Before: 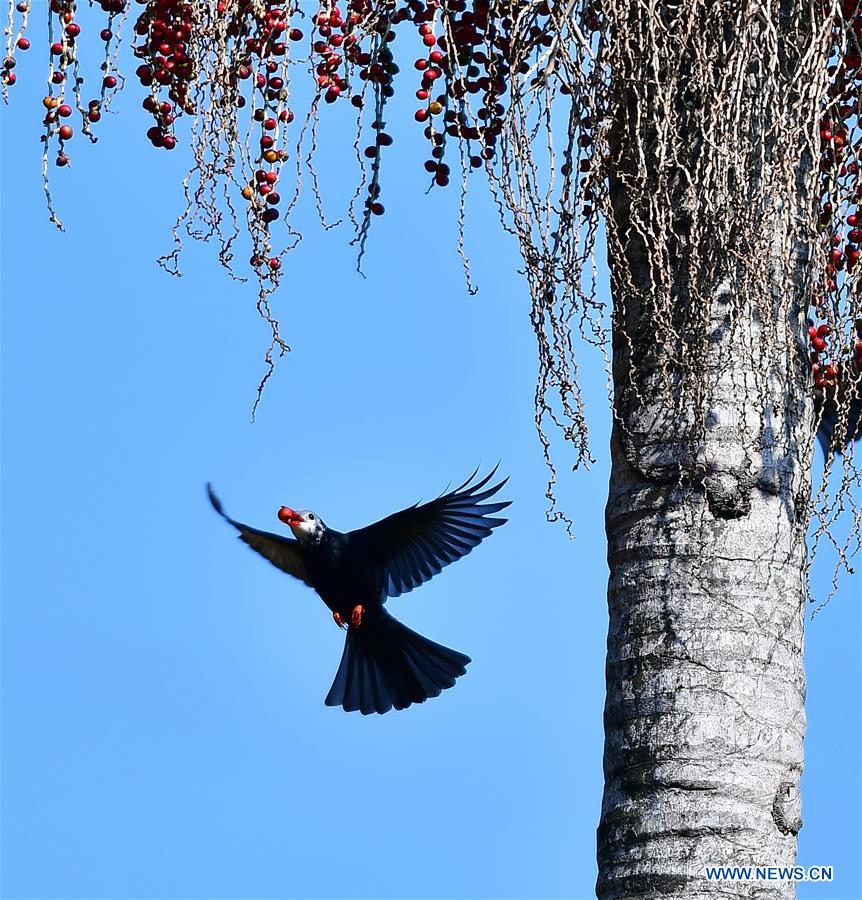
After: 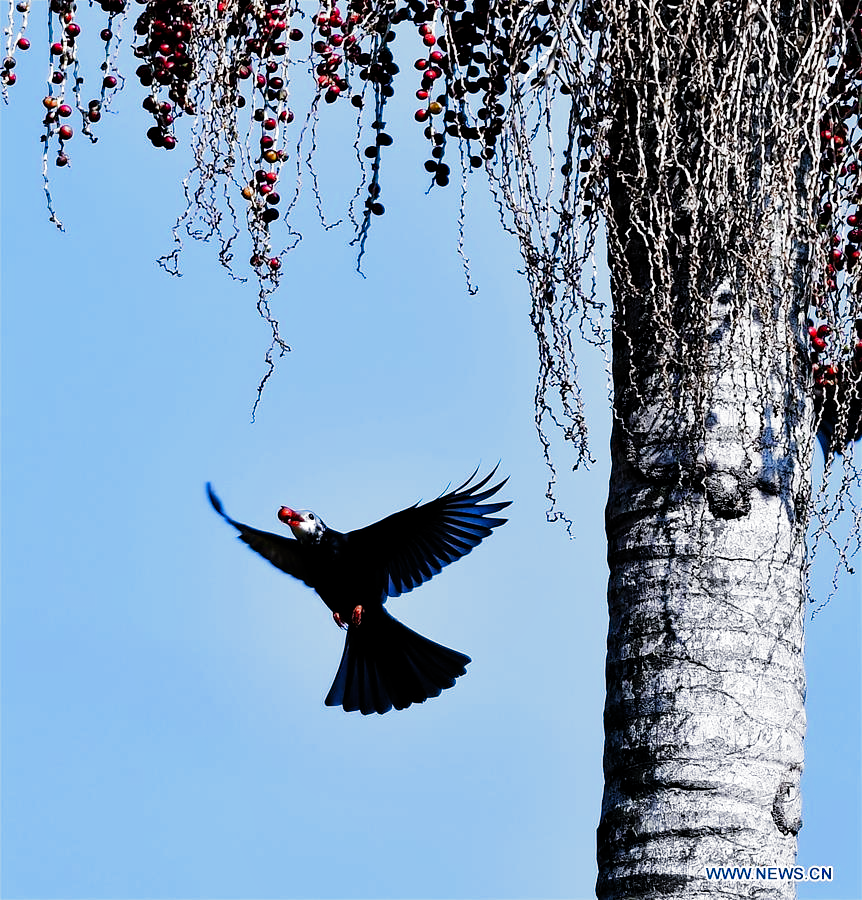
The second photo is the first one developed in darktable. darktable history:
filmic rgb: black relative exposure -6.43 EV, white relative exposure 2.43 EV, threshold 3 EV, hardness 5.27, latitude 0.1%, contrast 1.425, highlights saturation mix 2%, preserve chrominance no, color science v5 (2021), contrast in shadows safe, contrast in highlights safe, enable highlight reconstruction true
local contrast: mode bilateral grid, contrast 20, coarseness 50, detail 120%, midtone range 0.2
white balance: red 0.984, blue 1.059
